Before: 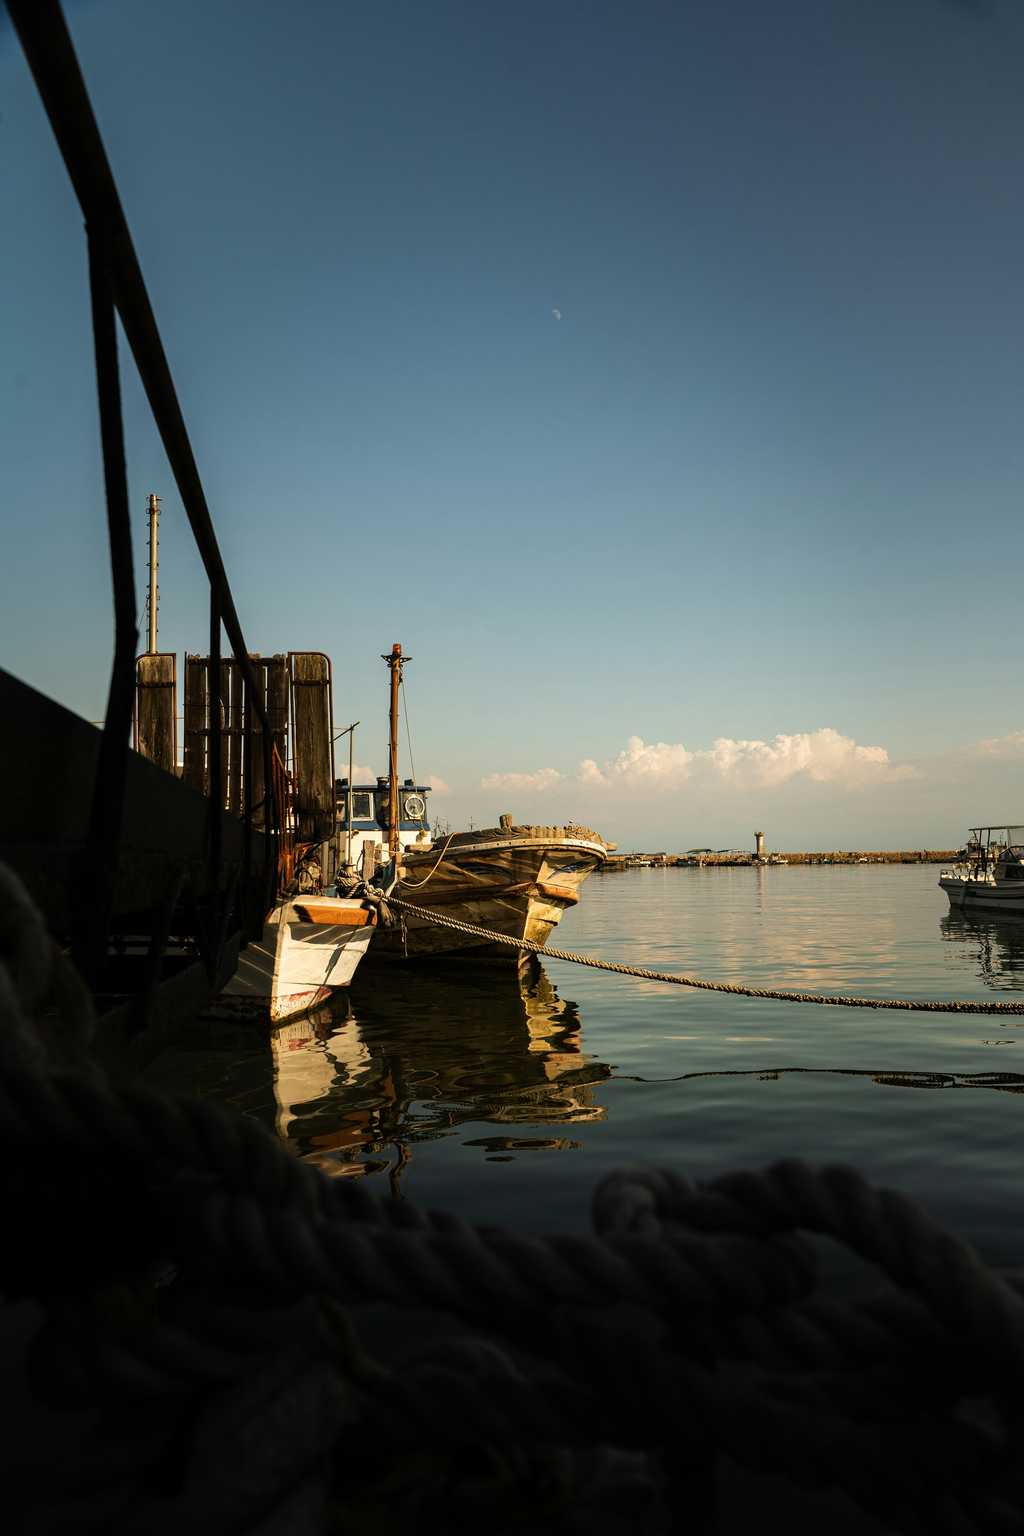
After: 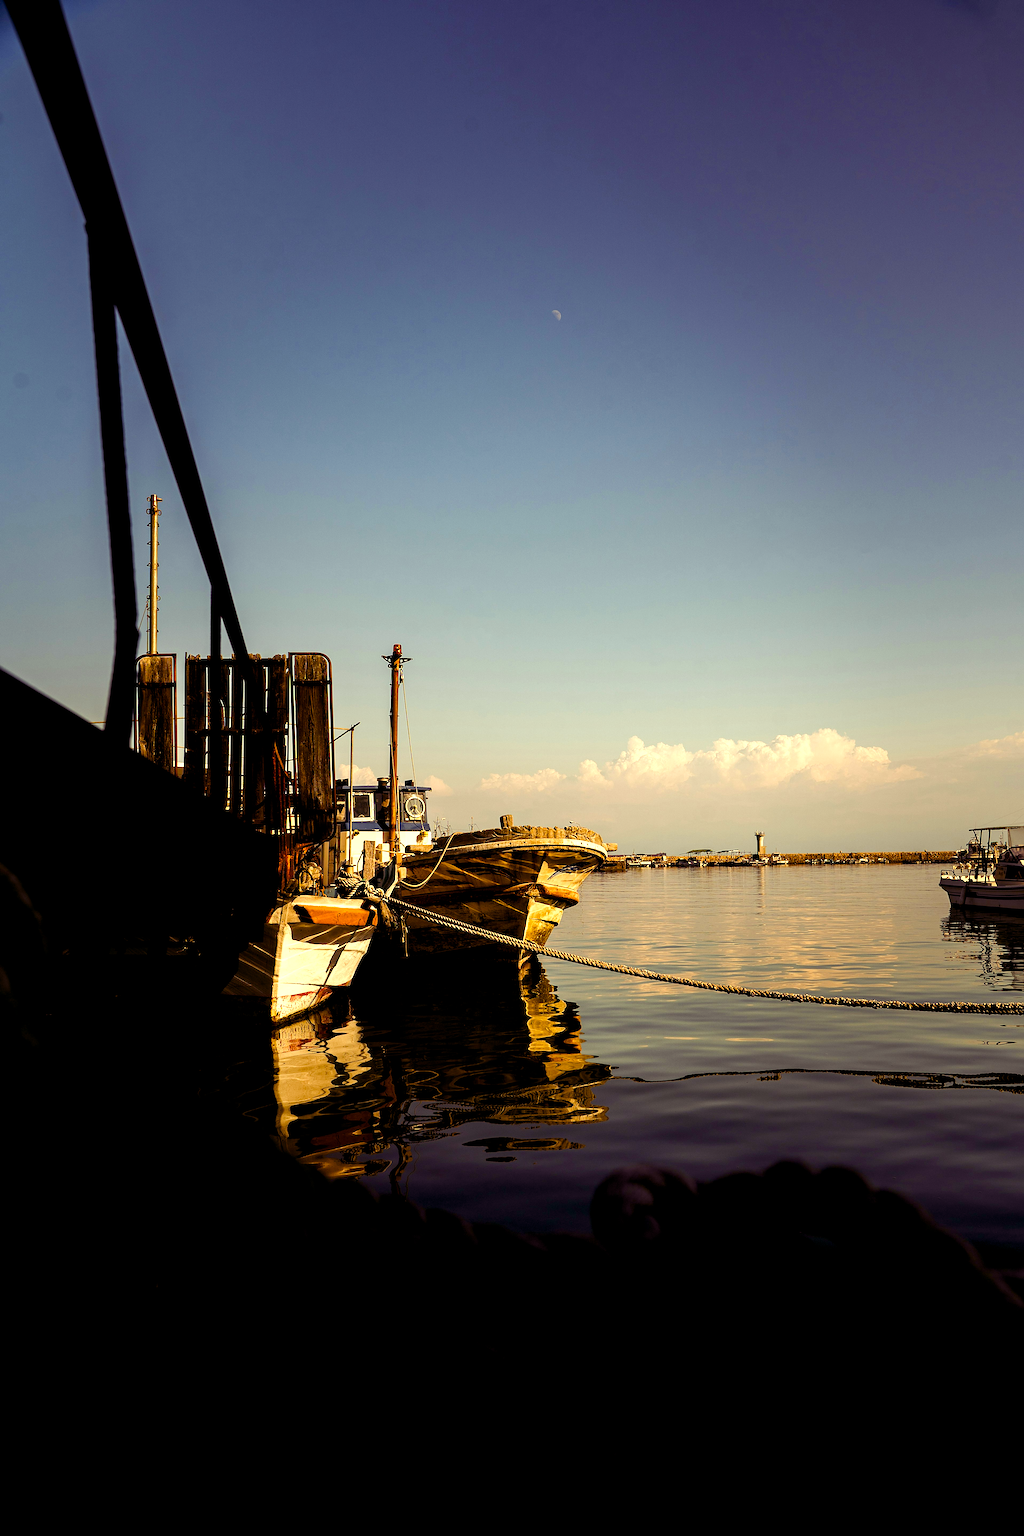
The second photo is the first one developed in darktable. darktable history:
color balance rgb: shadows lift › luminance -21.66%, shadows lift › chroma 8.98%, shadows lift › hue 283.37°, power › chroma 1.55%, power › hue 25.59°, highlights gain › luminance 6.08%, highlights gain › chroma 2.55%, highlights gain › hue 90°, global offset › luminance -0.87%, perceptual saturation grading › global saturation 27.49%, perceptual saturation grading › highlights -28.39%, perceptual saturation grading › mid-tones 15.22%, perceptual saturation grading › shadows 33.98%, perceptual brilliance grading › highlights 10%, perceptual brilliance grading › mid-tones 5%
sharpen: on, module defaults
